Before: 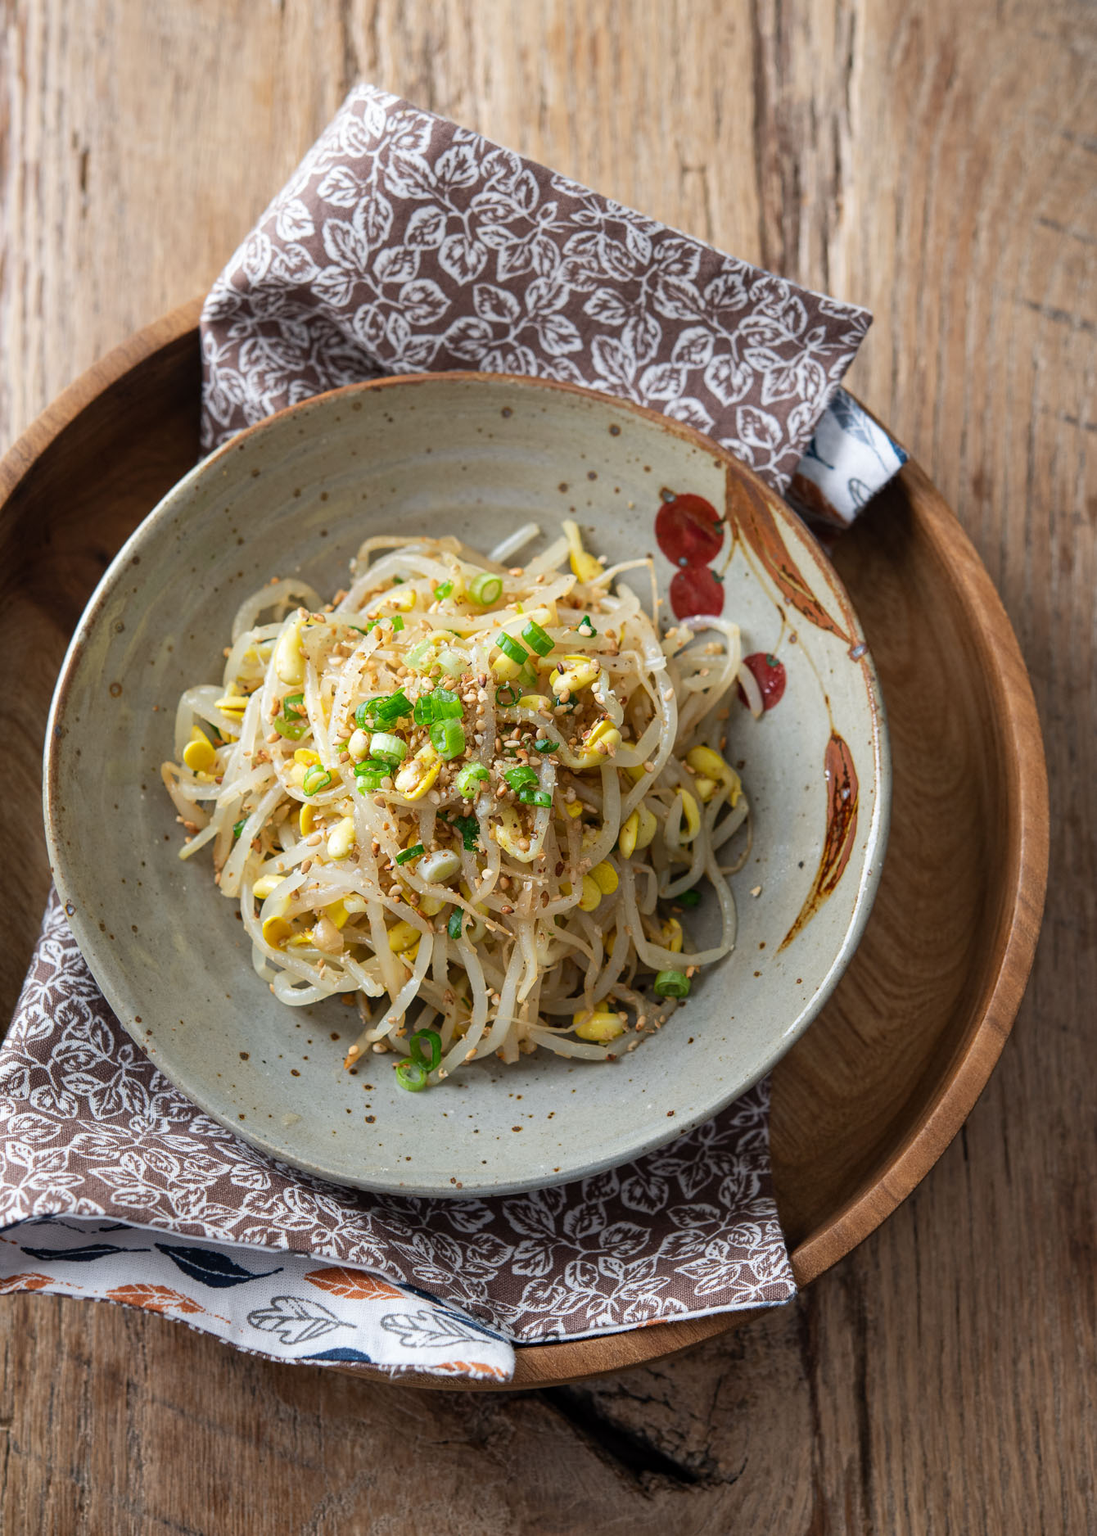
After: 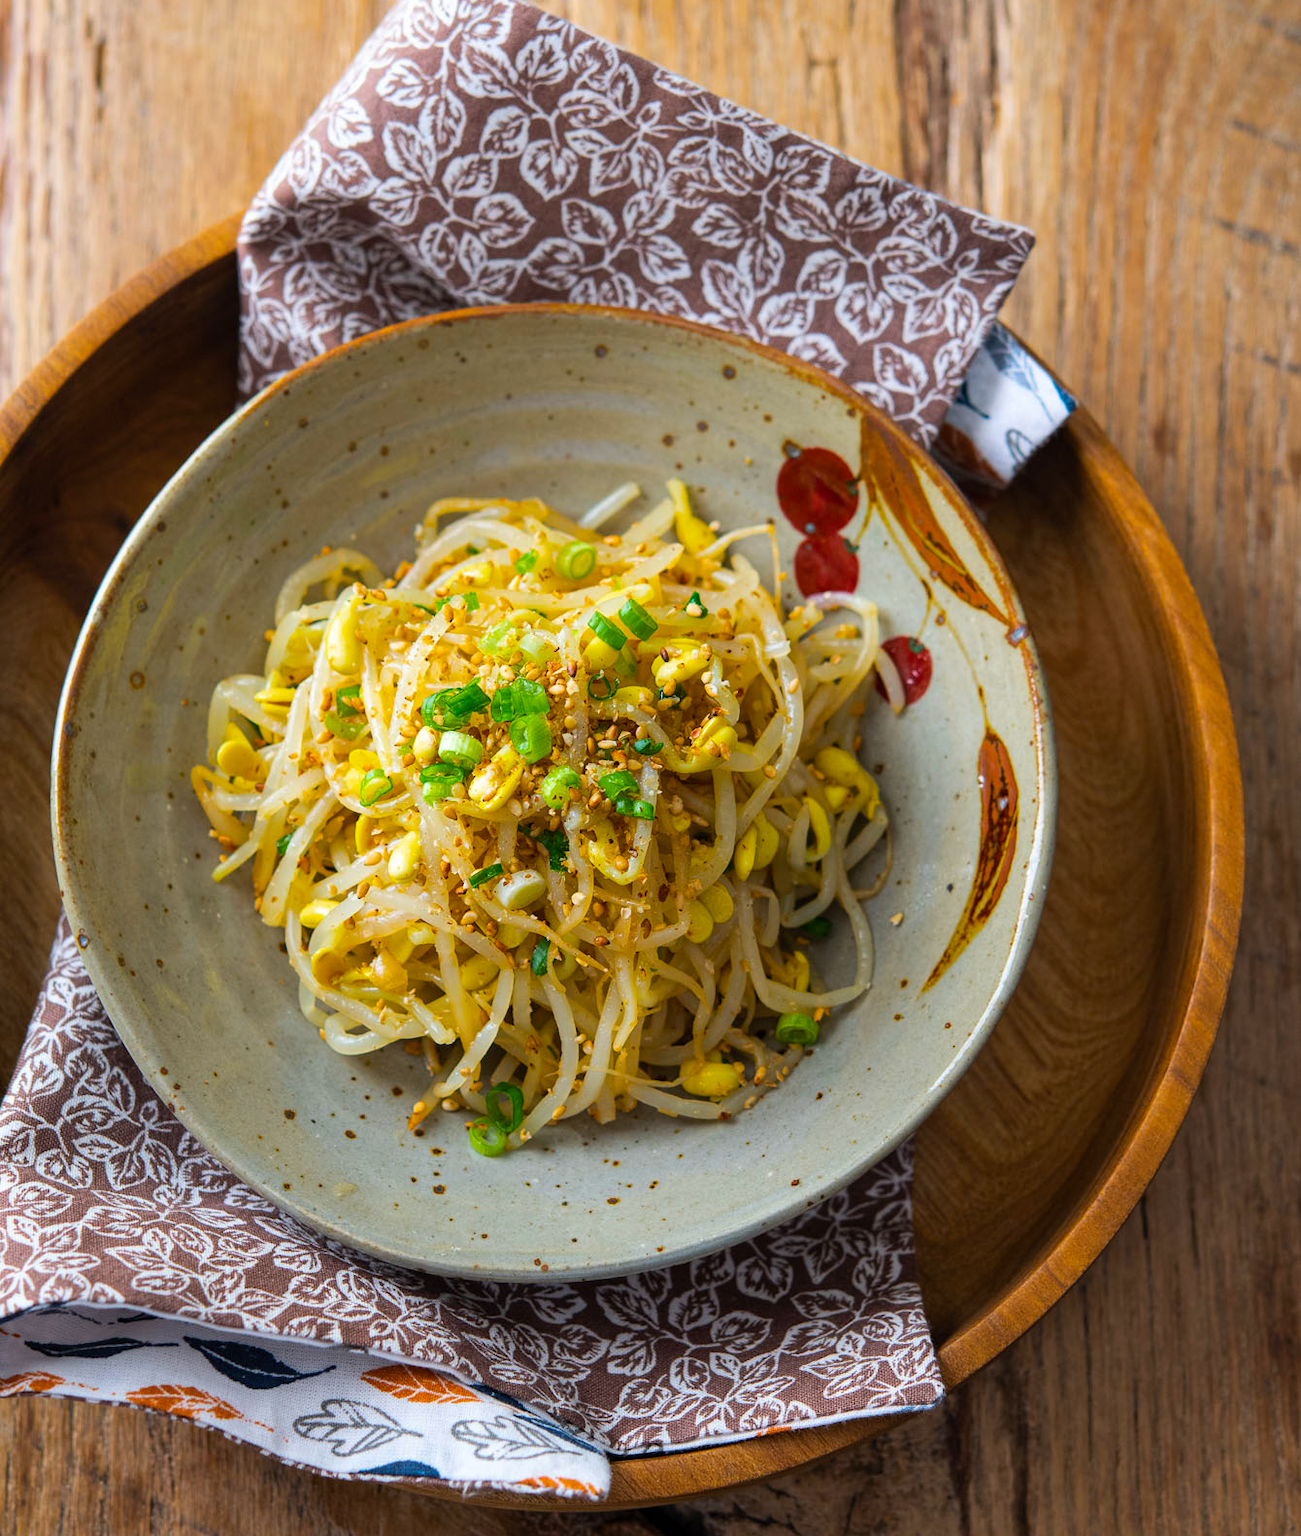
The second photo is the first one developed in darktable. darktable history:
color balance rgb: perceptual saturation grading › global saturation 61.058%, perceptual saturation grading › highlights 19.67%, perceptual saturation grading › shadows -49.496%, global vibrance 23.437%
crop: top 7.616%, bottom 8.004%
